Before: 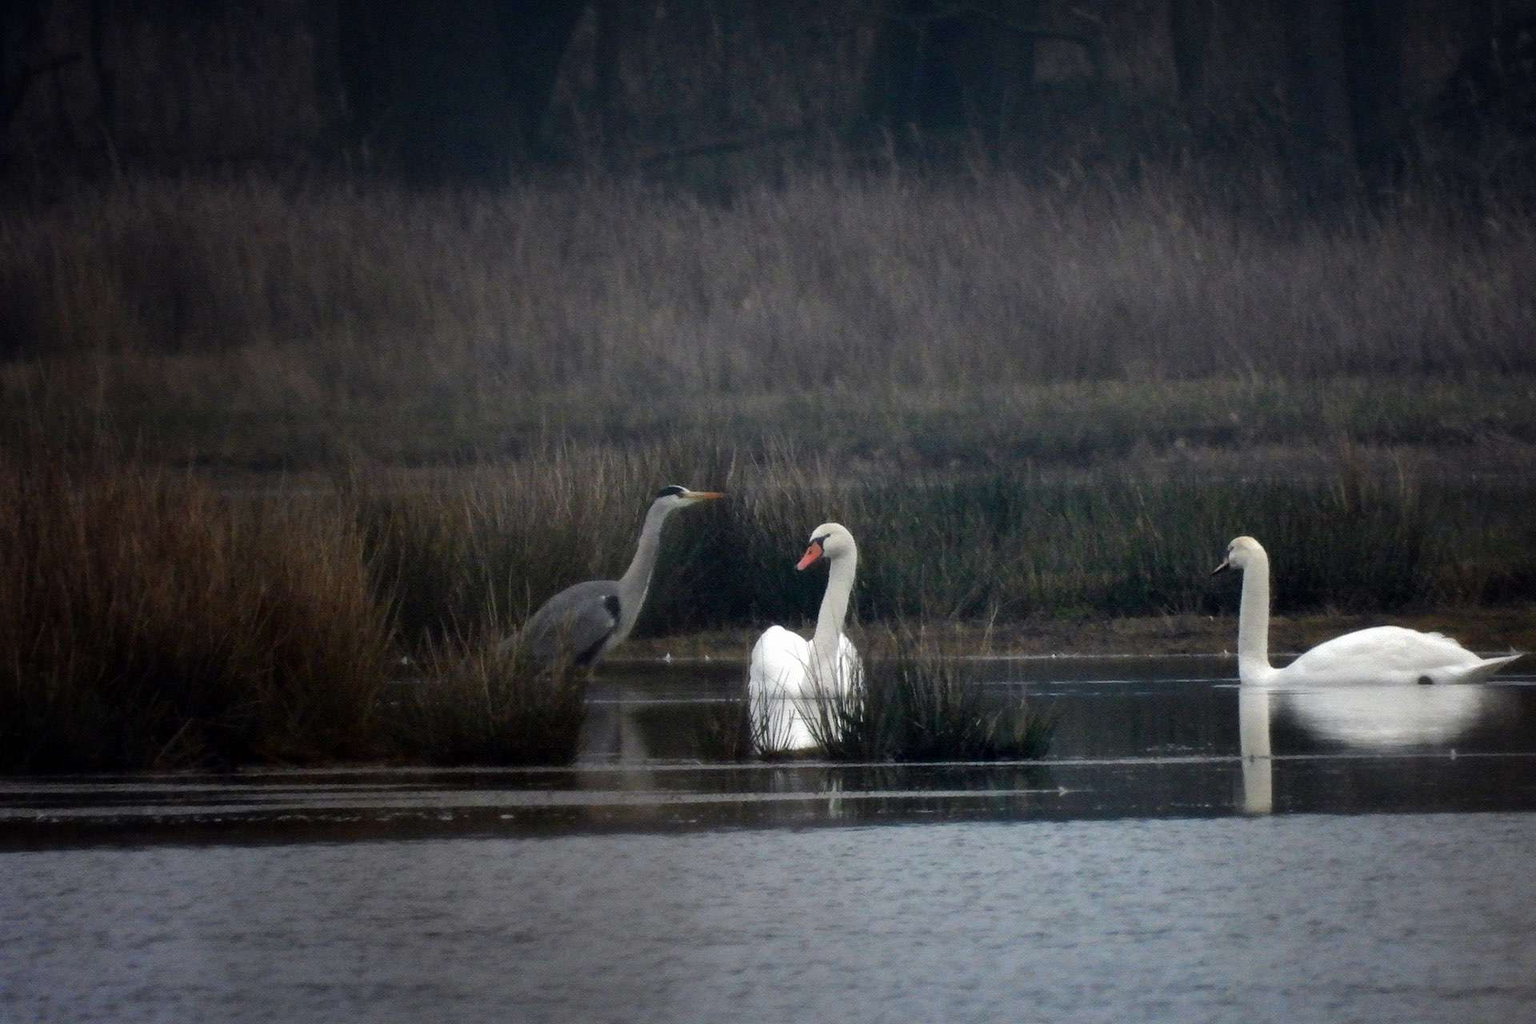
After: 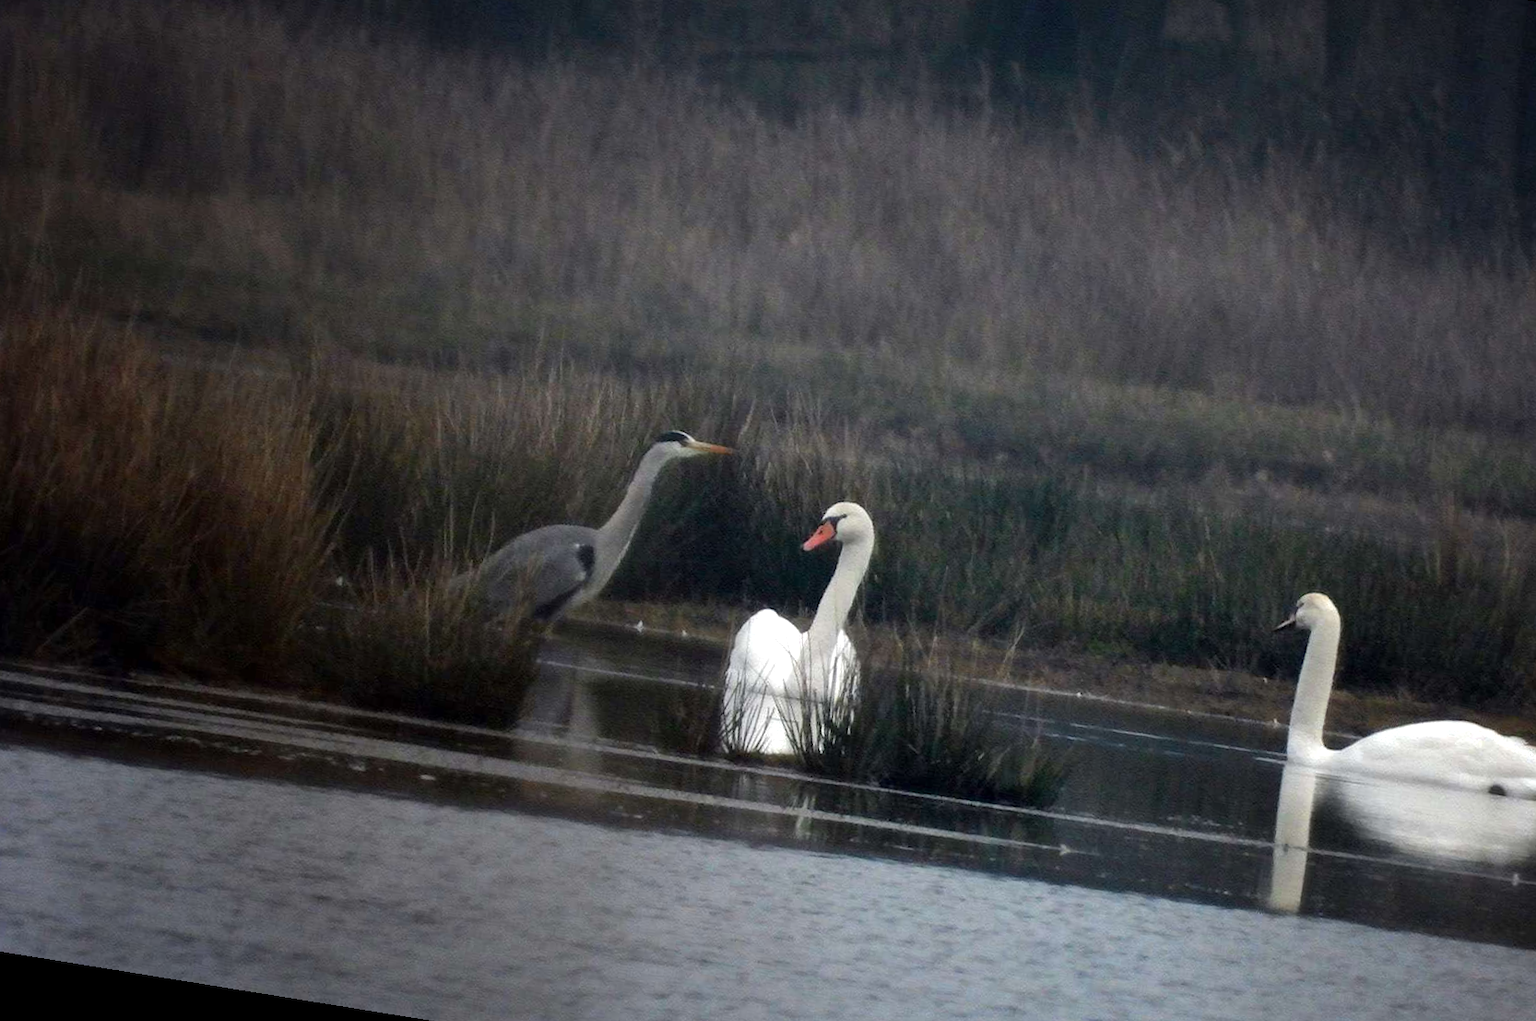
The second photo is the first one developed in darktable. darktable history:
exposure: exposure 0.2 EV, compensate highlight preservation false
crop: left 9.712%, top 16.928%, right 10.845%, bottom 12.332%
rotate and perspective: rotation 9.12°, automatic cropping off
